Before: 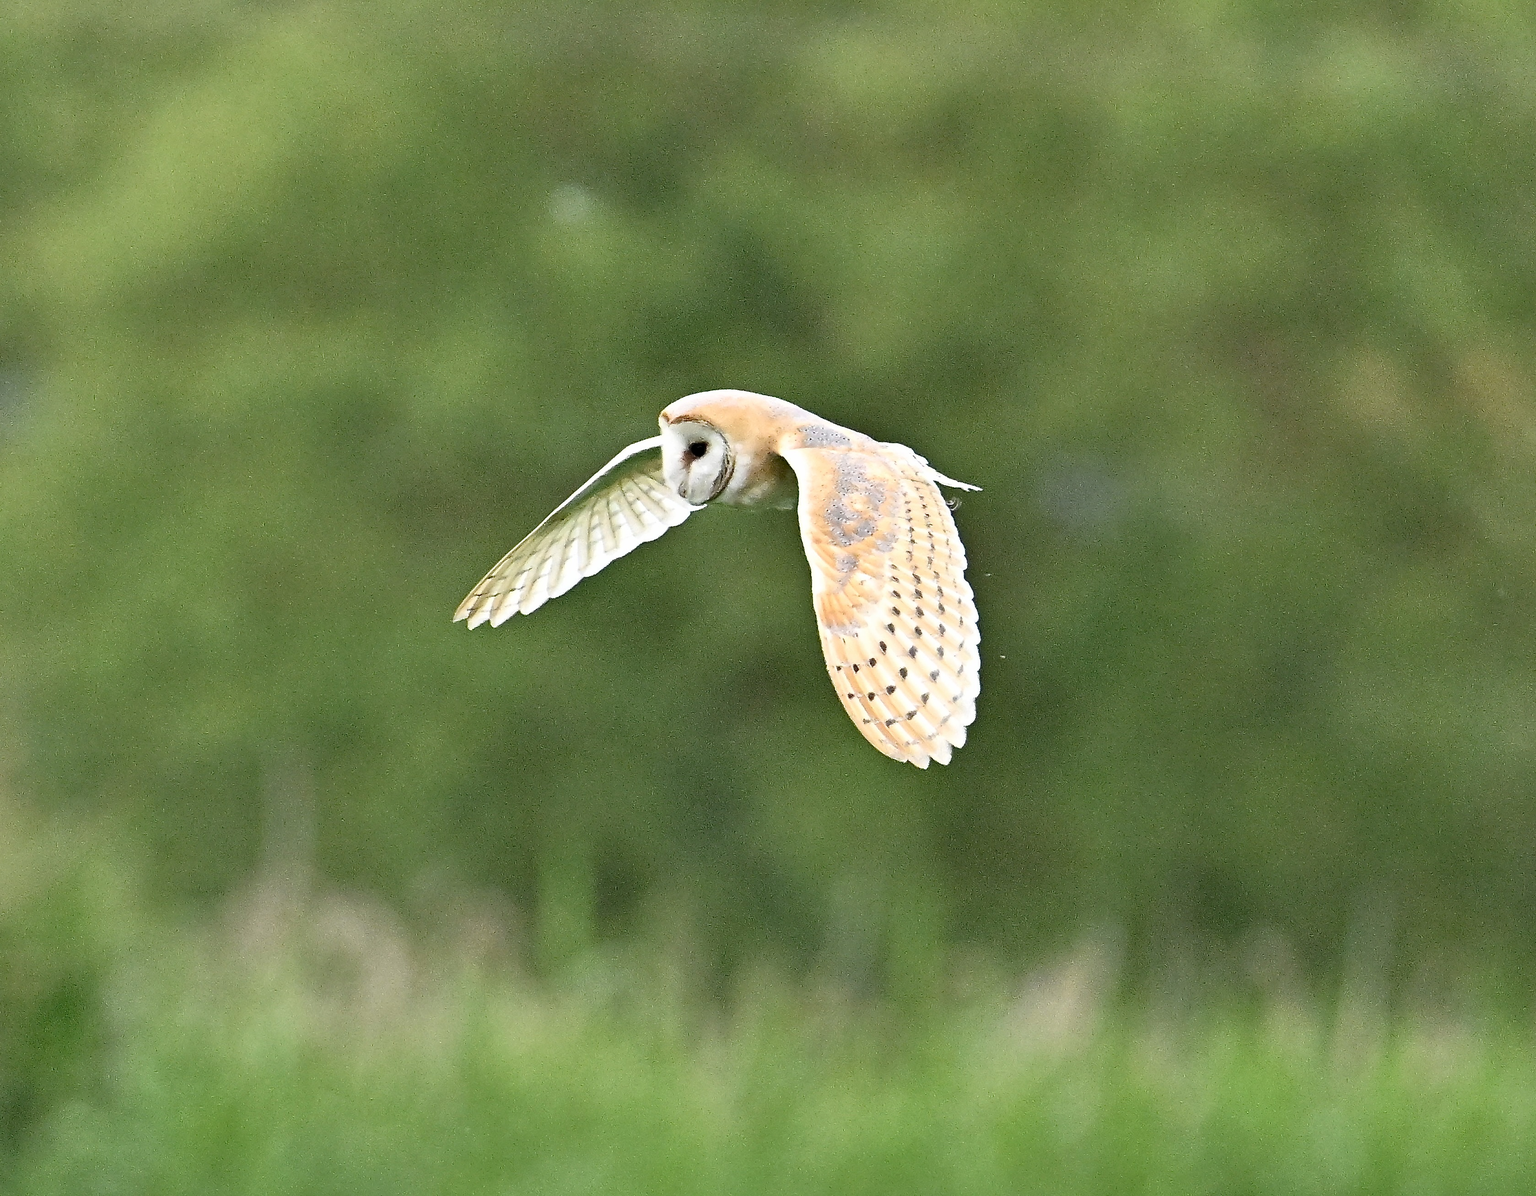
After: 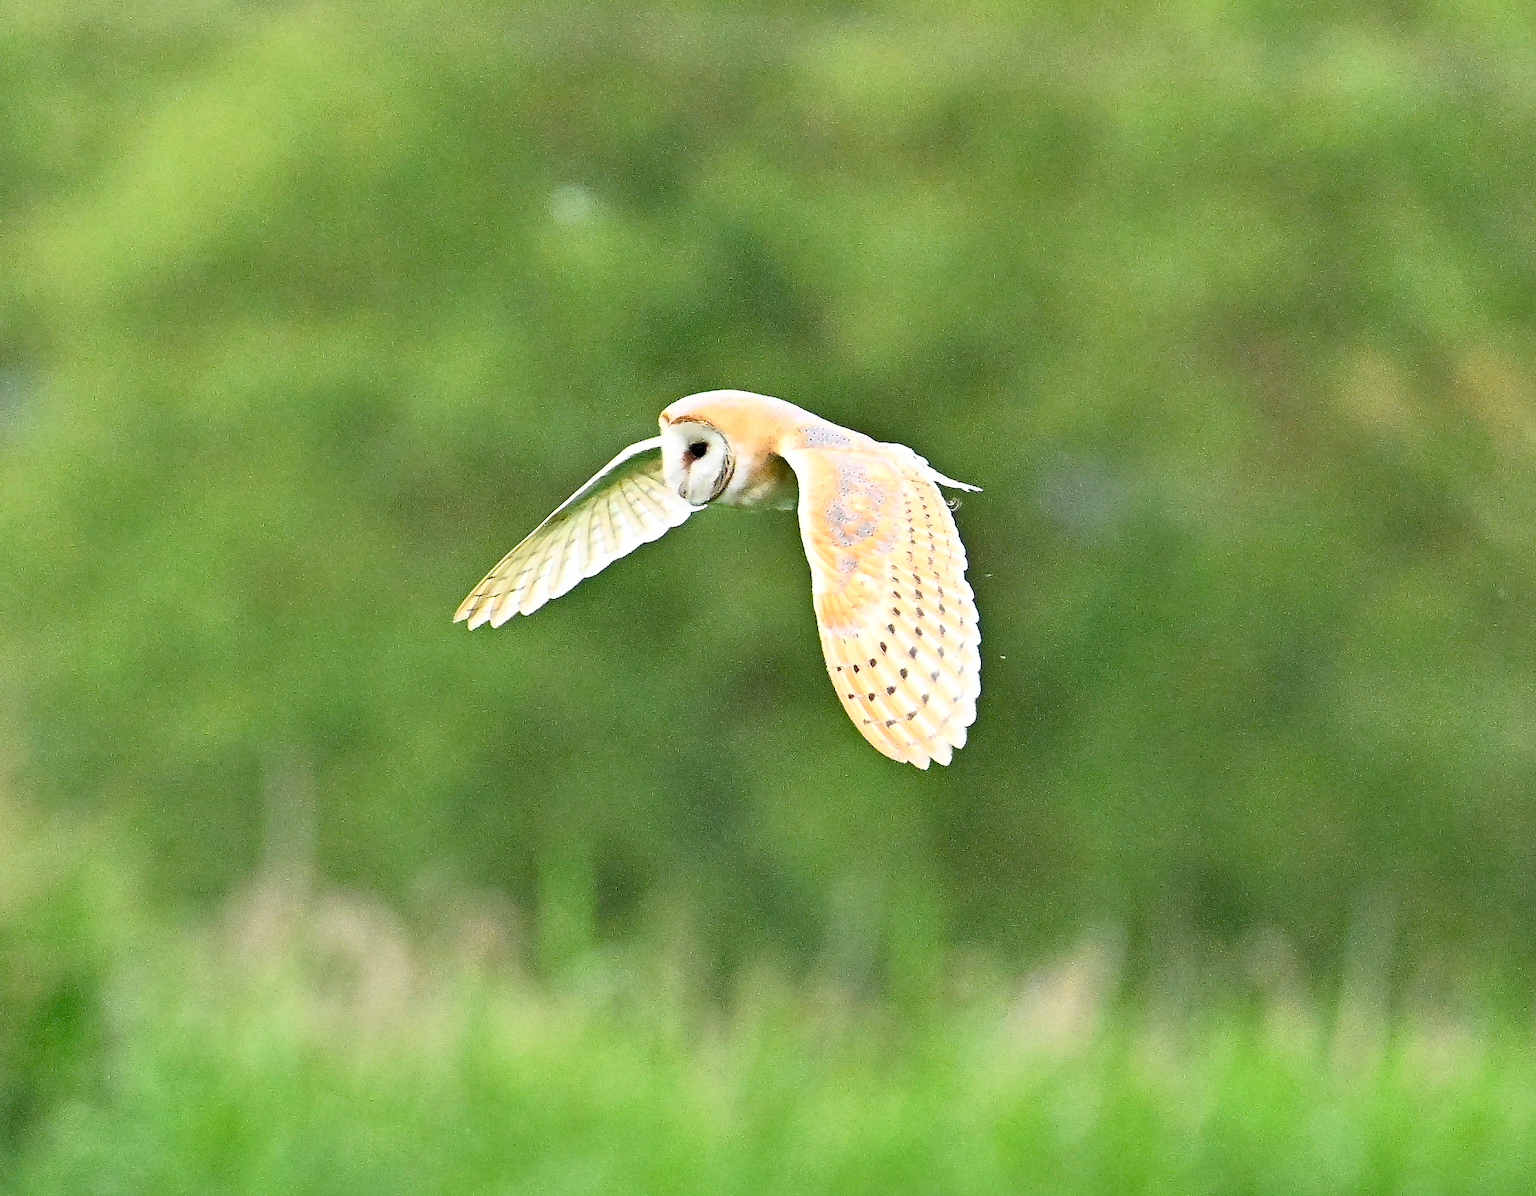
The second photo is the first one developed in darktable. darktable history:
contrast brightness saturation: contrast 0.196, brightness 0.164, saturation 0.228
